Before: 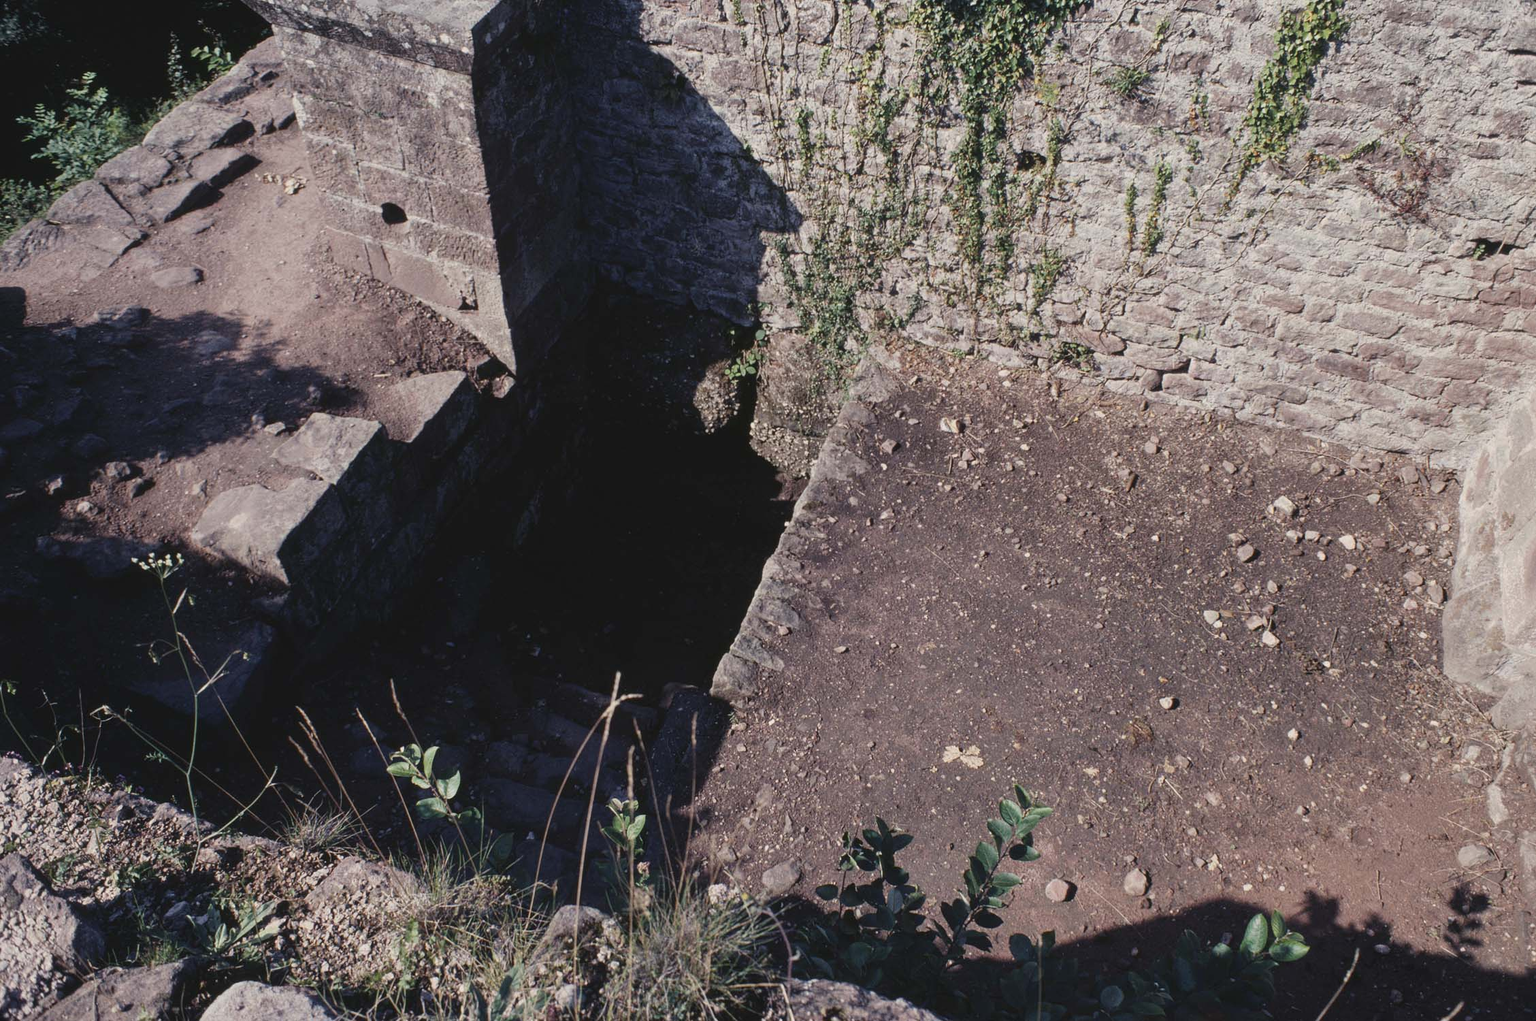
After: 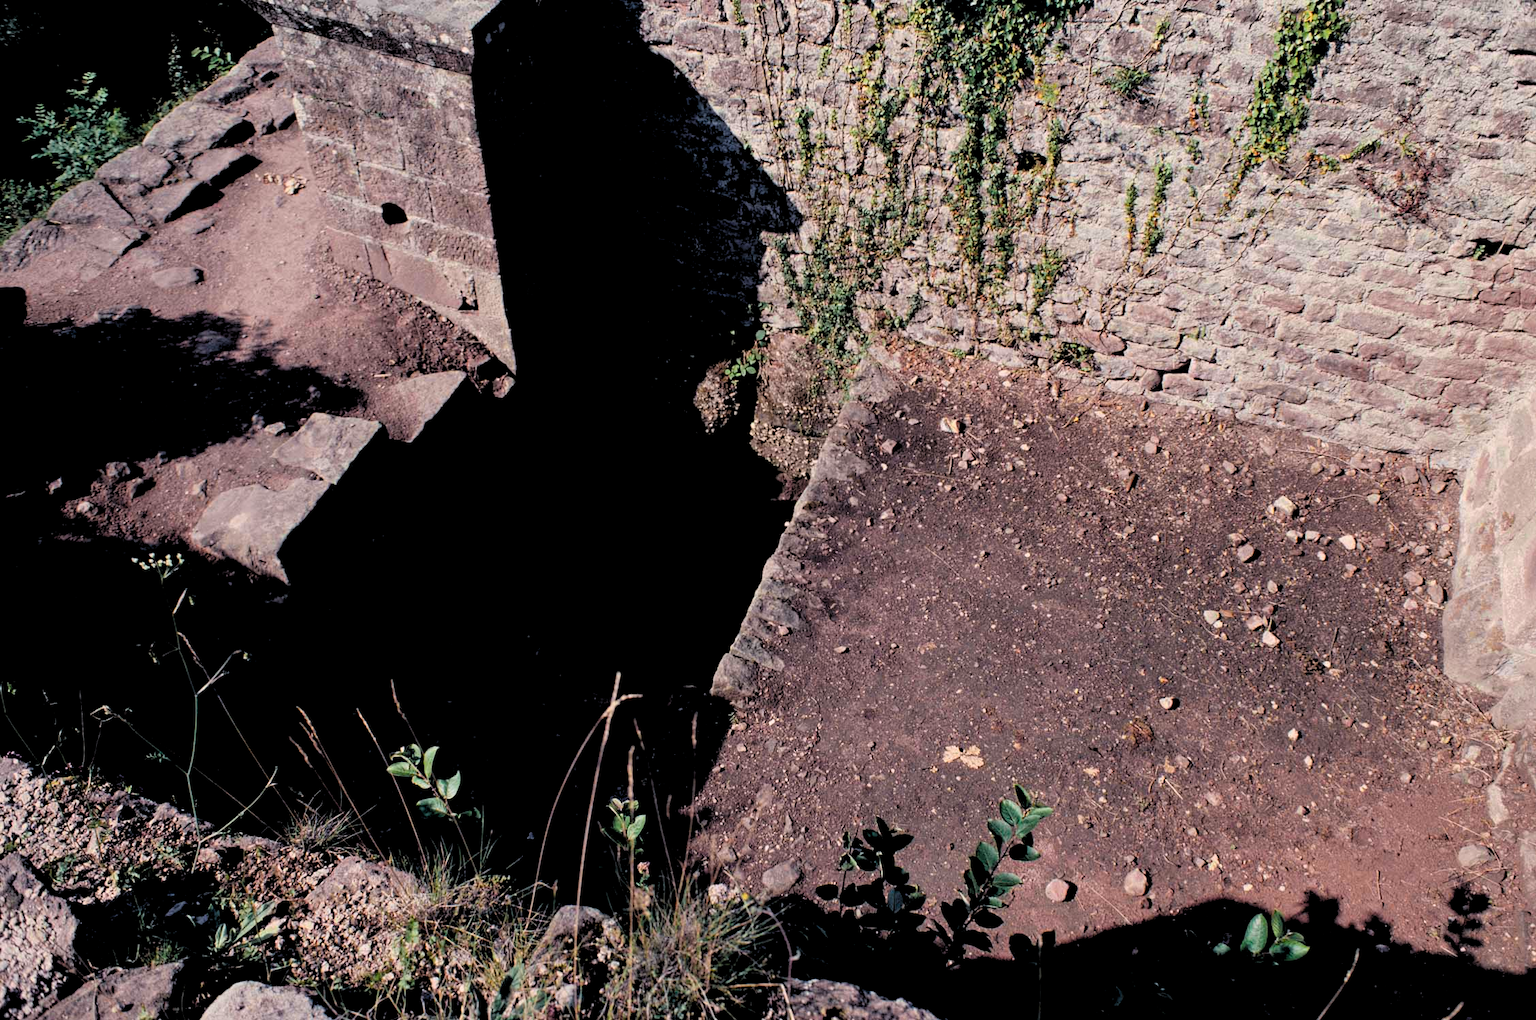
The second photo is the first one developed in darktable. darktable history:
rgb levels: levels [[0.034, 0.472, 0.904], [0, 0.5, 1], [0, 0.5, 1]]
color zones: curves: ch0 [(0.224, 0.526) (0.75, 0.5)]; ch1 [(0.055, 0.526) (0.224, 0.761) (0.377, 0.526) (0.75, 0.5)]
